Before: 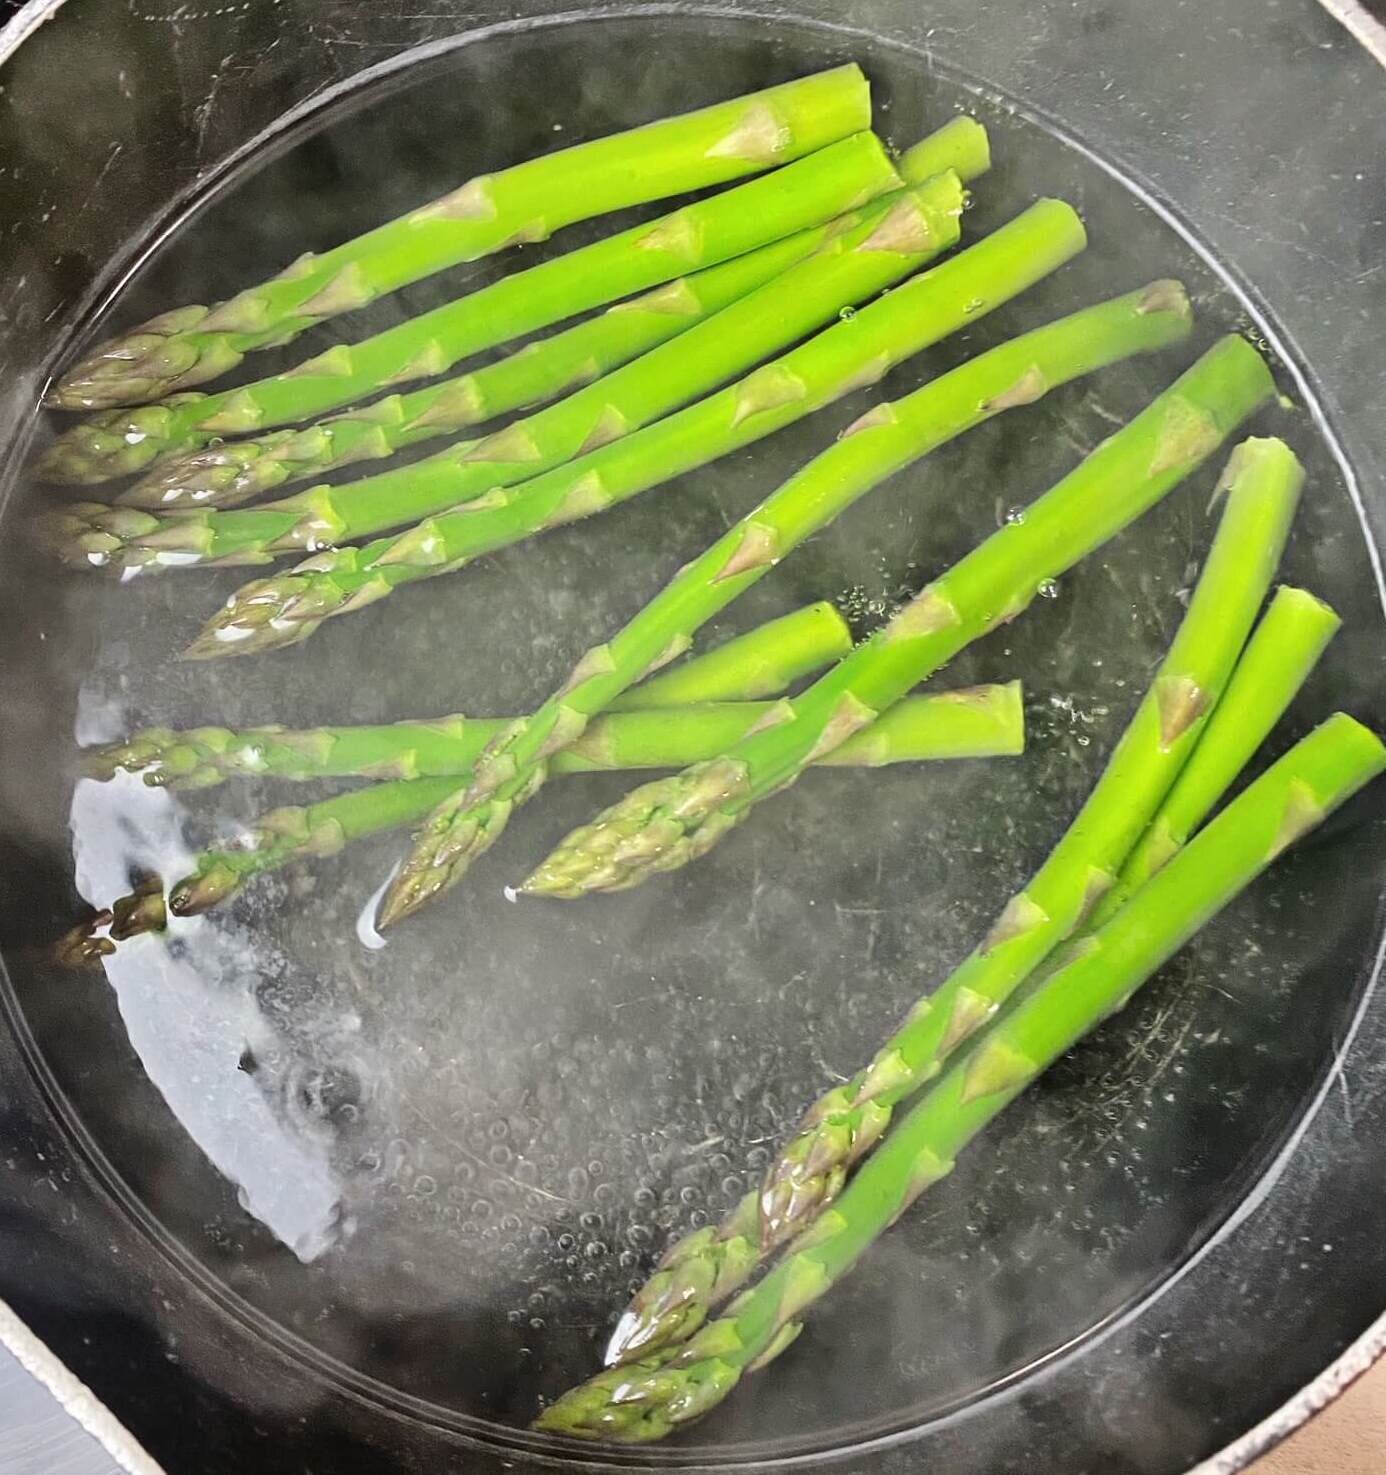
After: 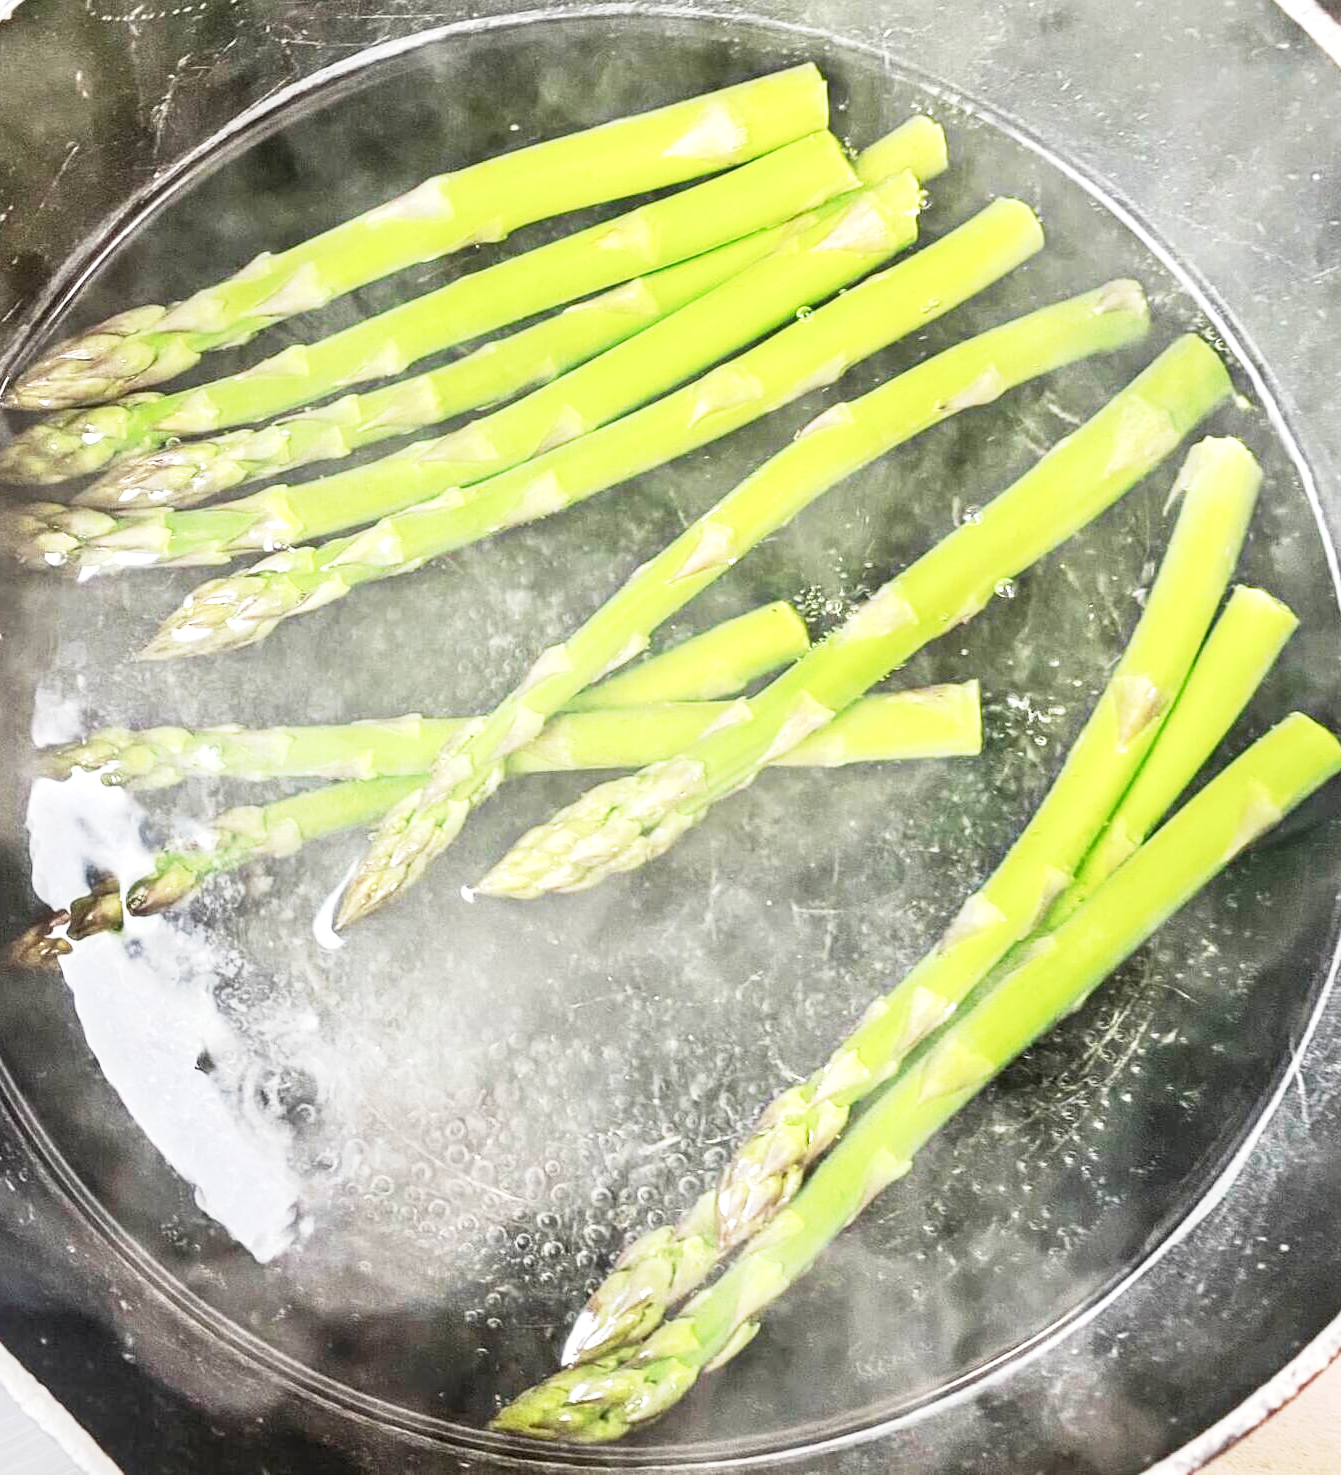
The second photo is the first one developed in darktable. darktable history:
base curve: curves: ch0 [(0, 0) (0.088, 0.125) (0.176, 0.251) (0.354, 0.501) (0.613, 0.749) (1, 0.877)], preserve colors none
exposure: black level correction 0, exposure 0.9 EV, compensate highlight preservation false
local contrast: detail 130%
crop and rotate: left 3.179%
